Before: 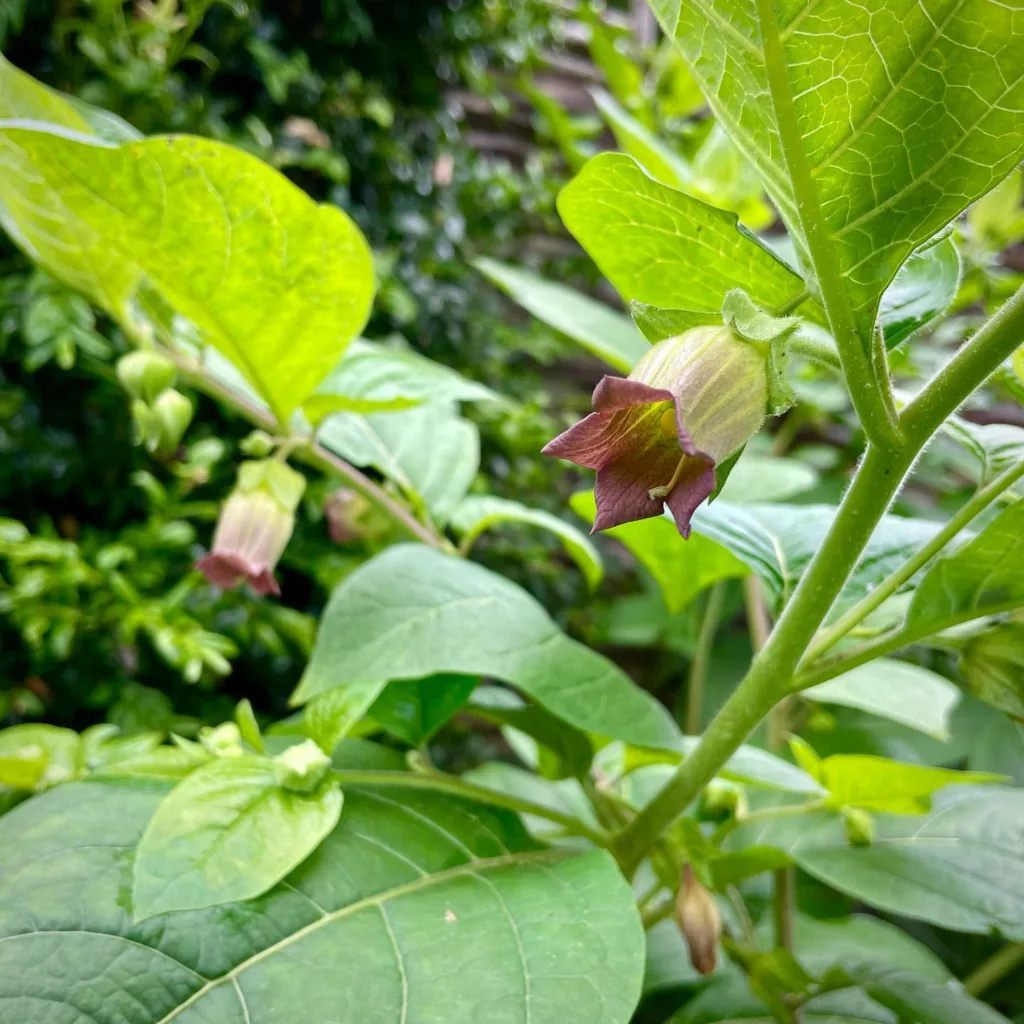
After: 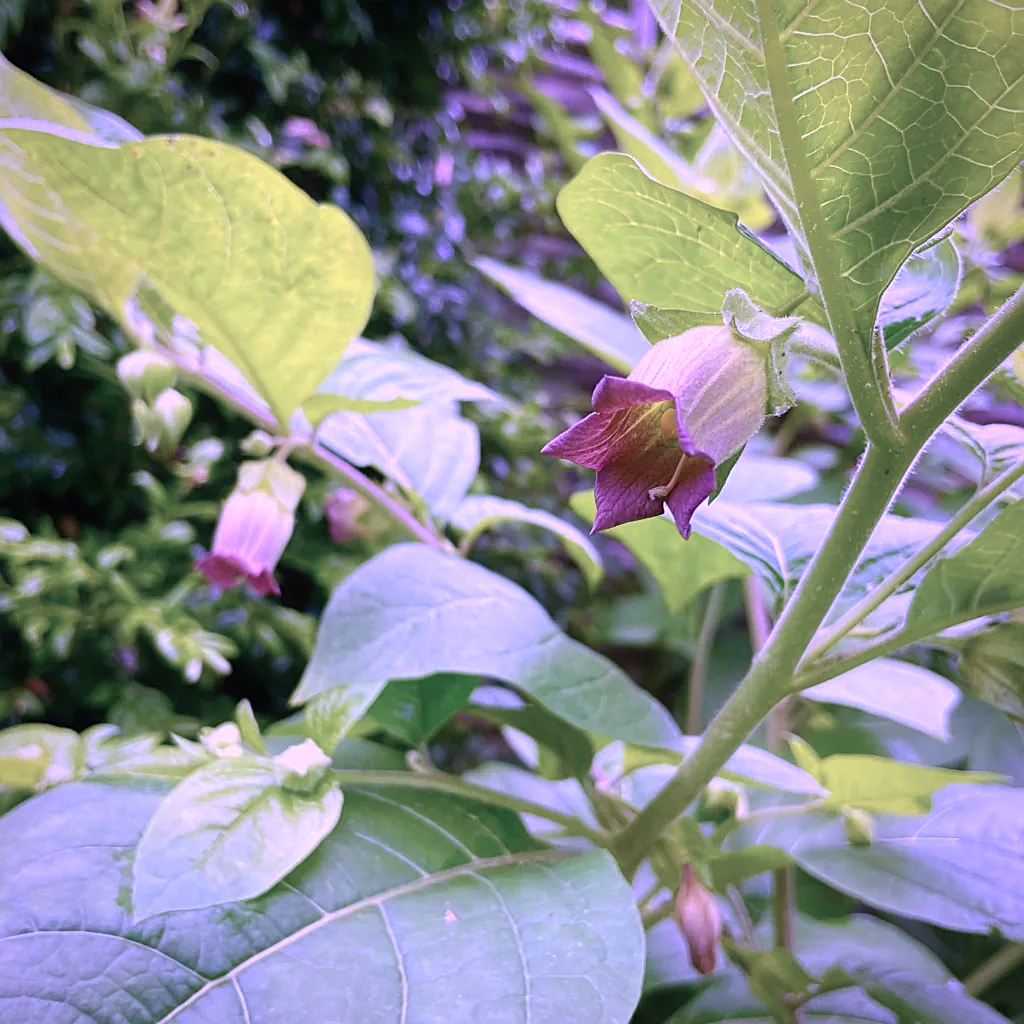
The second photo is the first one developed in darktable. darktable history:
sharpen: on, module defaults
color calibration: illuminant custom, x 0.379, y 0.479, temperature 4447.45 K
contrast equalizer: y [[0.5, 0.488, 0.462, 0.461, 0.491, 0.5], [0.5 ×6], [0.5 ×6], [0 ×6], [0 ×6]]
